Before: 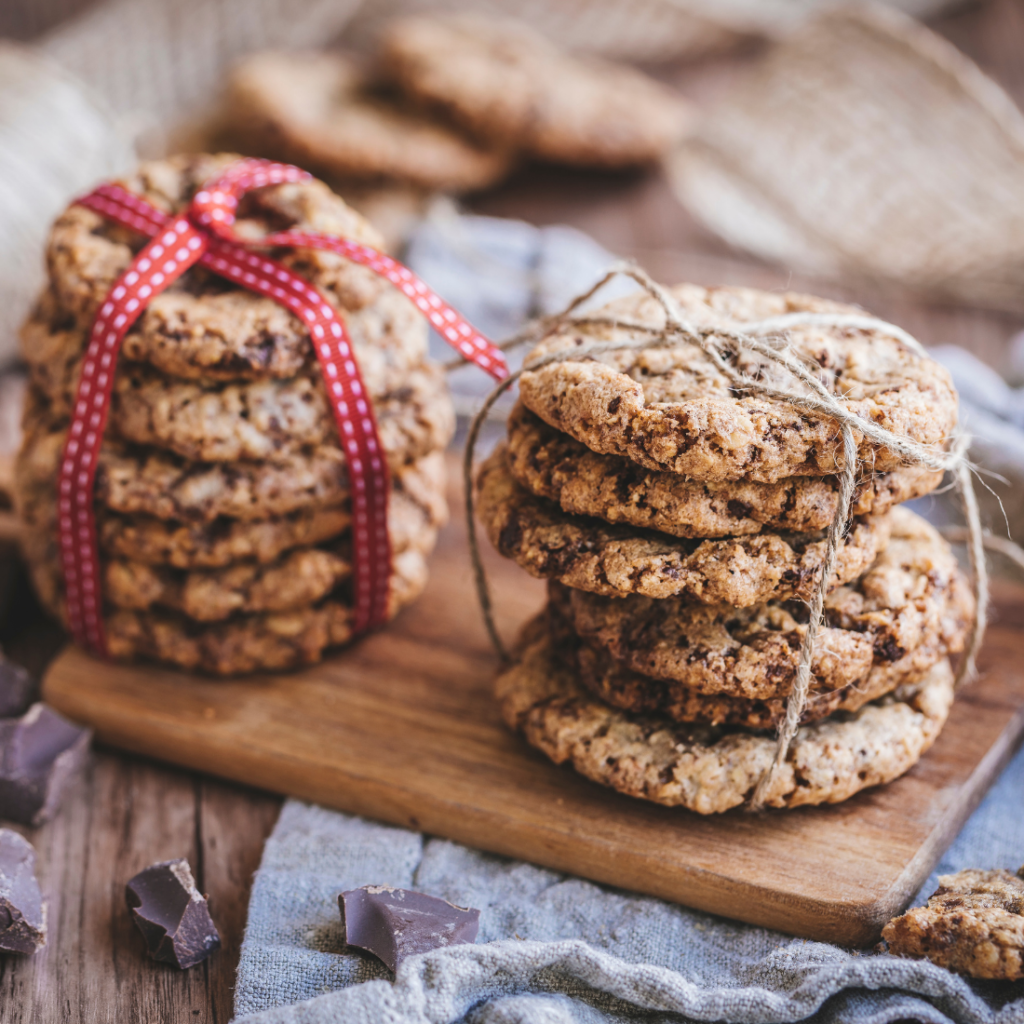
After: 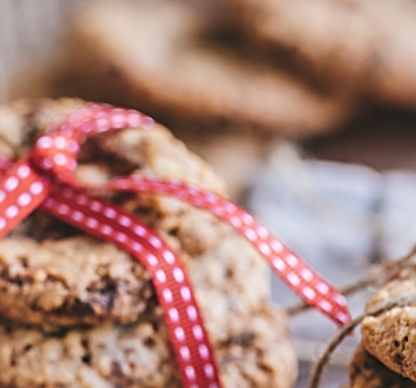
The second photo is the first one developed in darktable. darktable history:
sharpen: radius 2.586, amount 0.686
crop: left 15.509%, top 5.461%, right 43.803%, bottom 56.569%
